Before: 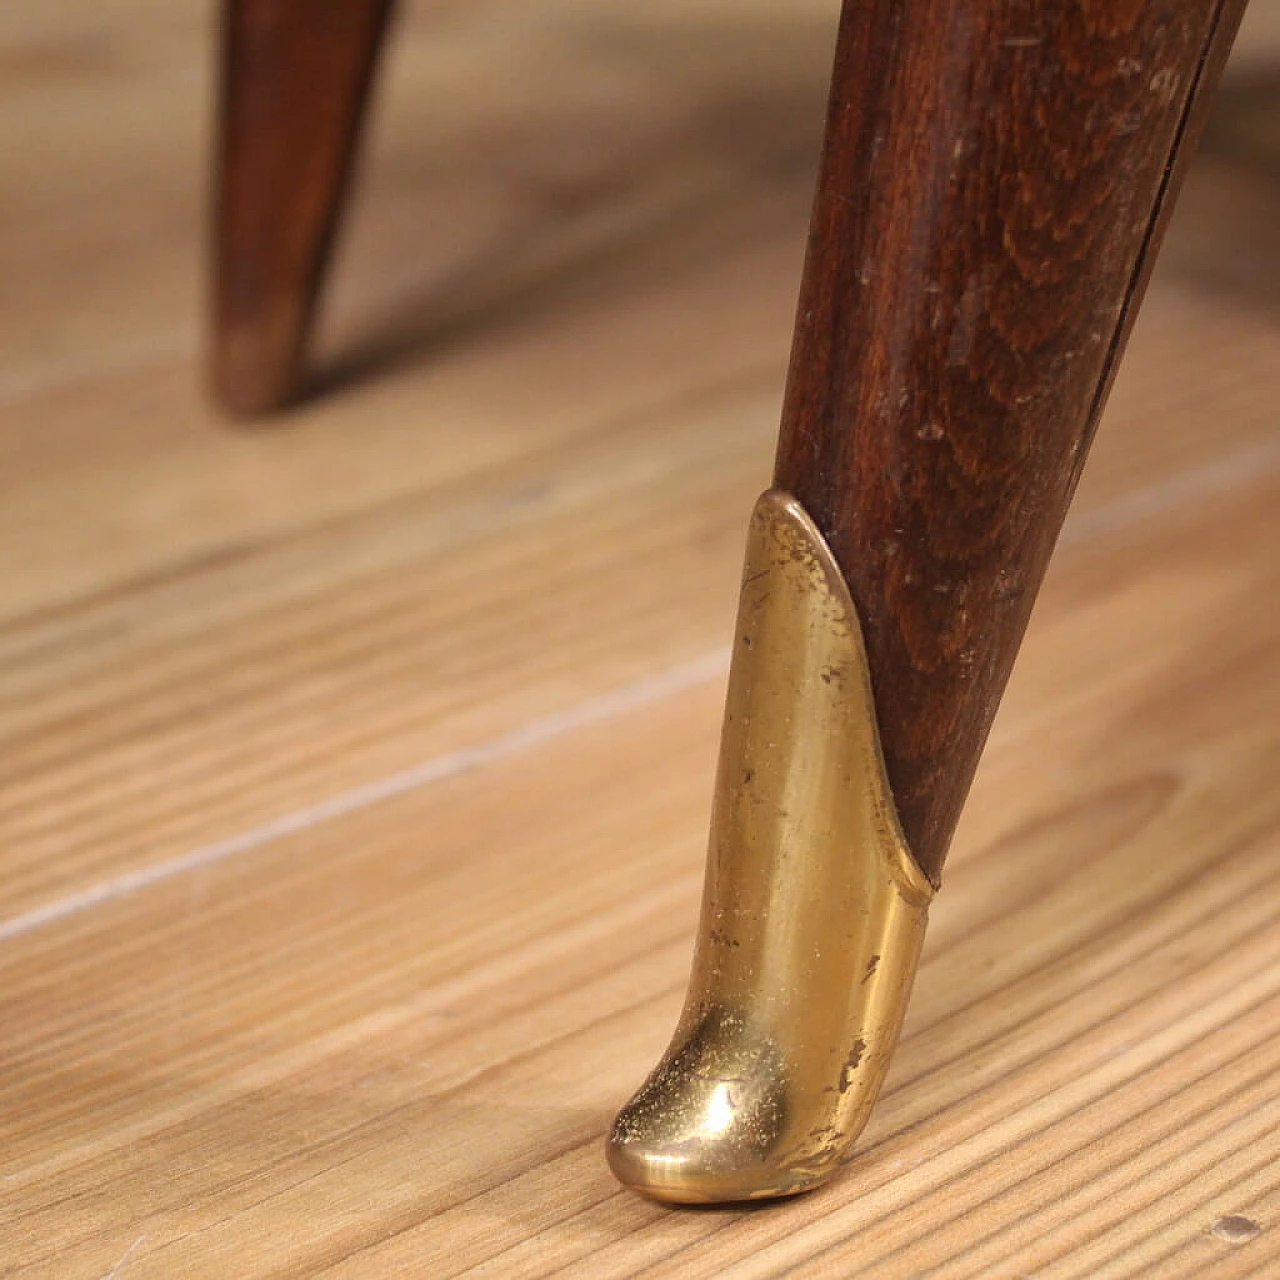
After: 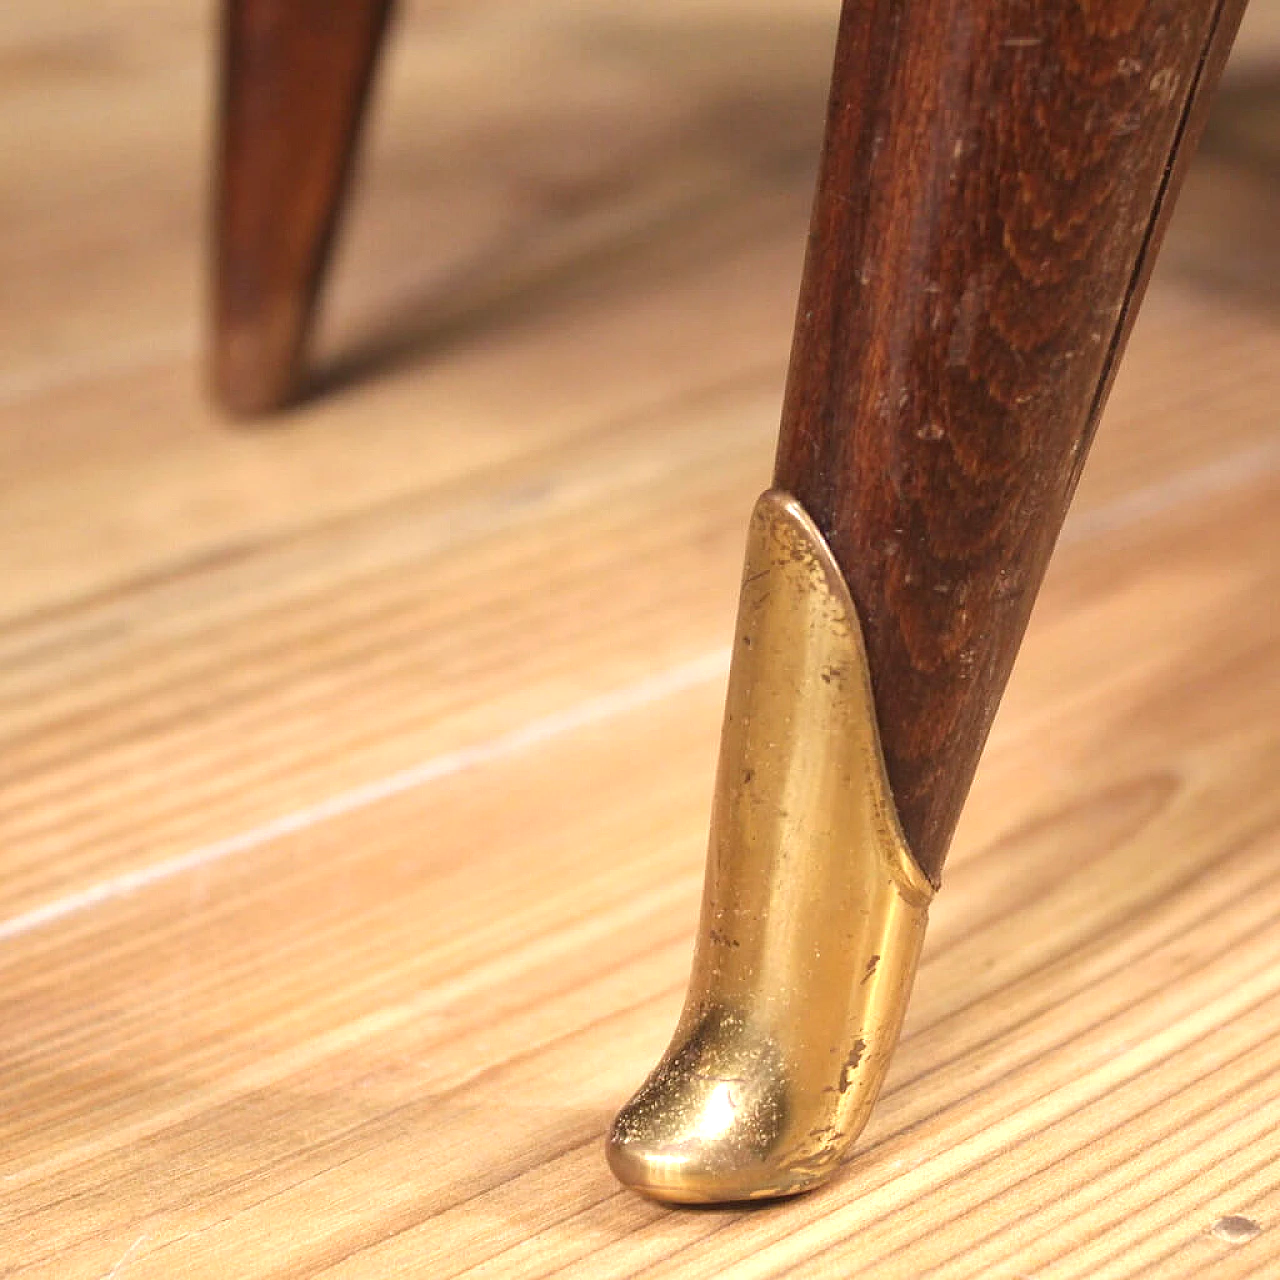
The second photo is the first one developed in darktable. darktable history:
exposure: black level correction 0, exposure 0.696 EV, compensate highlight preservation false
